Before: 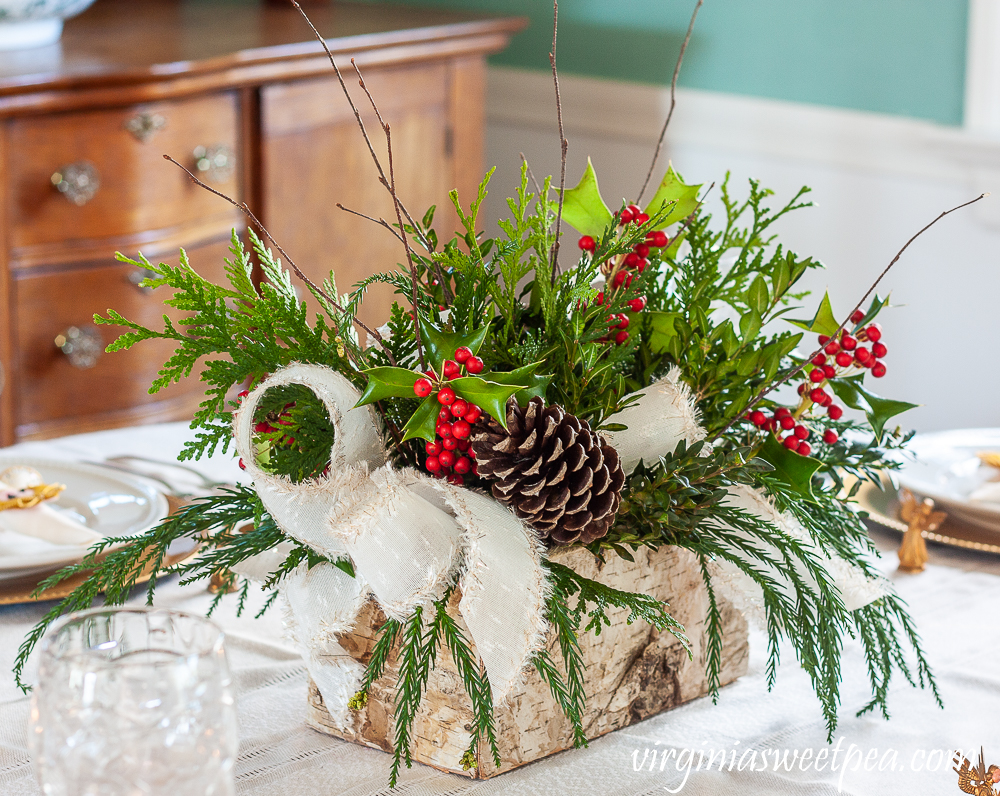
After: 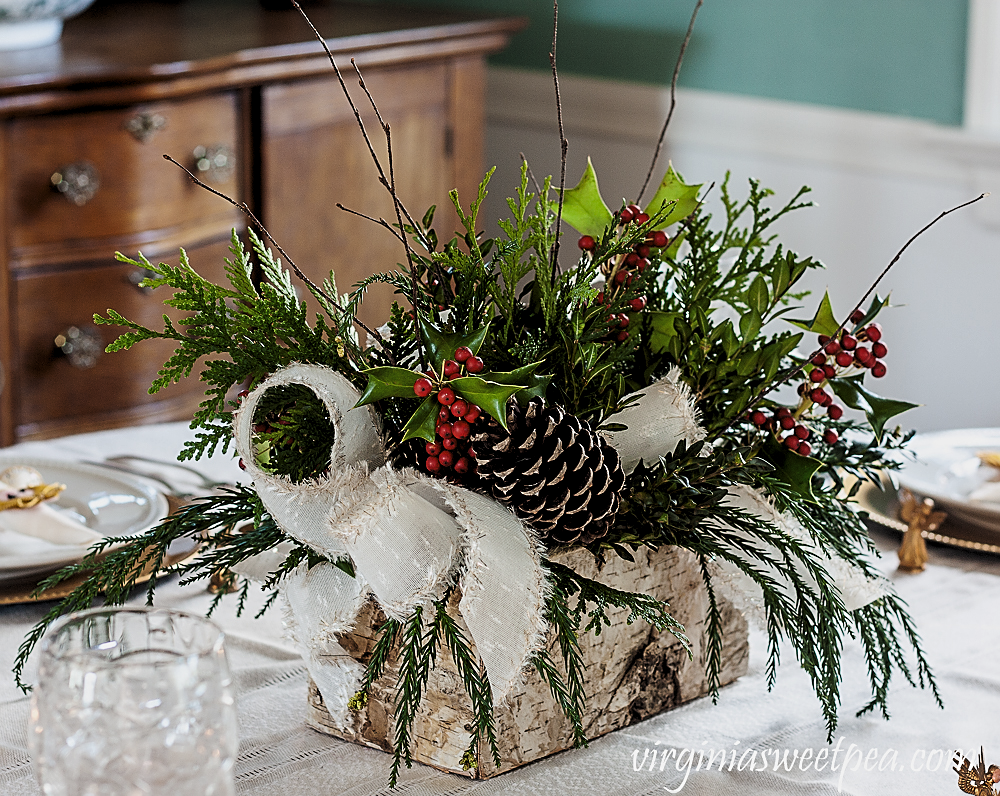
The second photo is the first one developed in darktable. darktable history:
shadows and highlights: shadows 0, highlights 40
levels: levels [0.129, 0.519, 0.867]
sharpen: on, module defaults
exposure: black level correction 0, exposure -0.766 EV, compensate highlight preservation false
